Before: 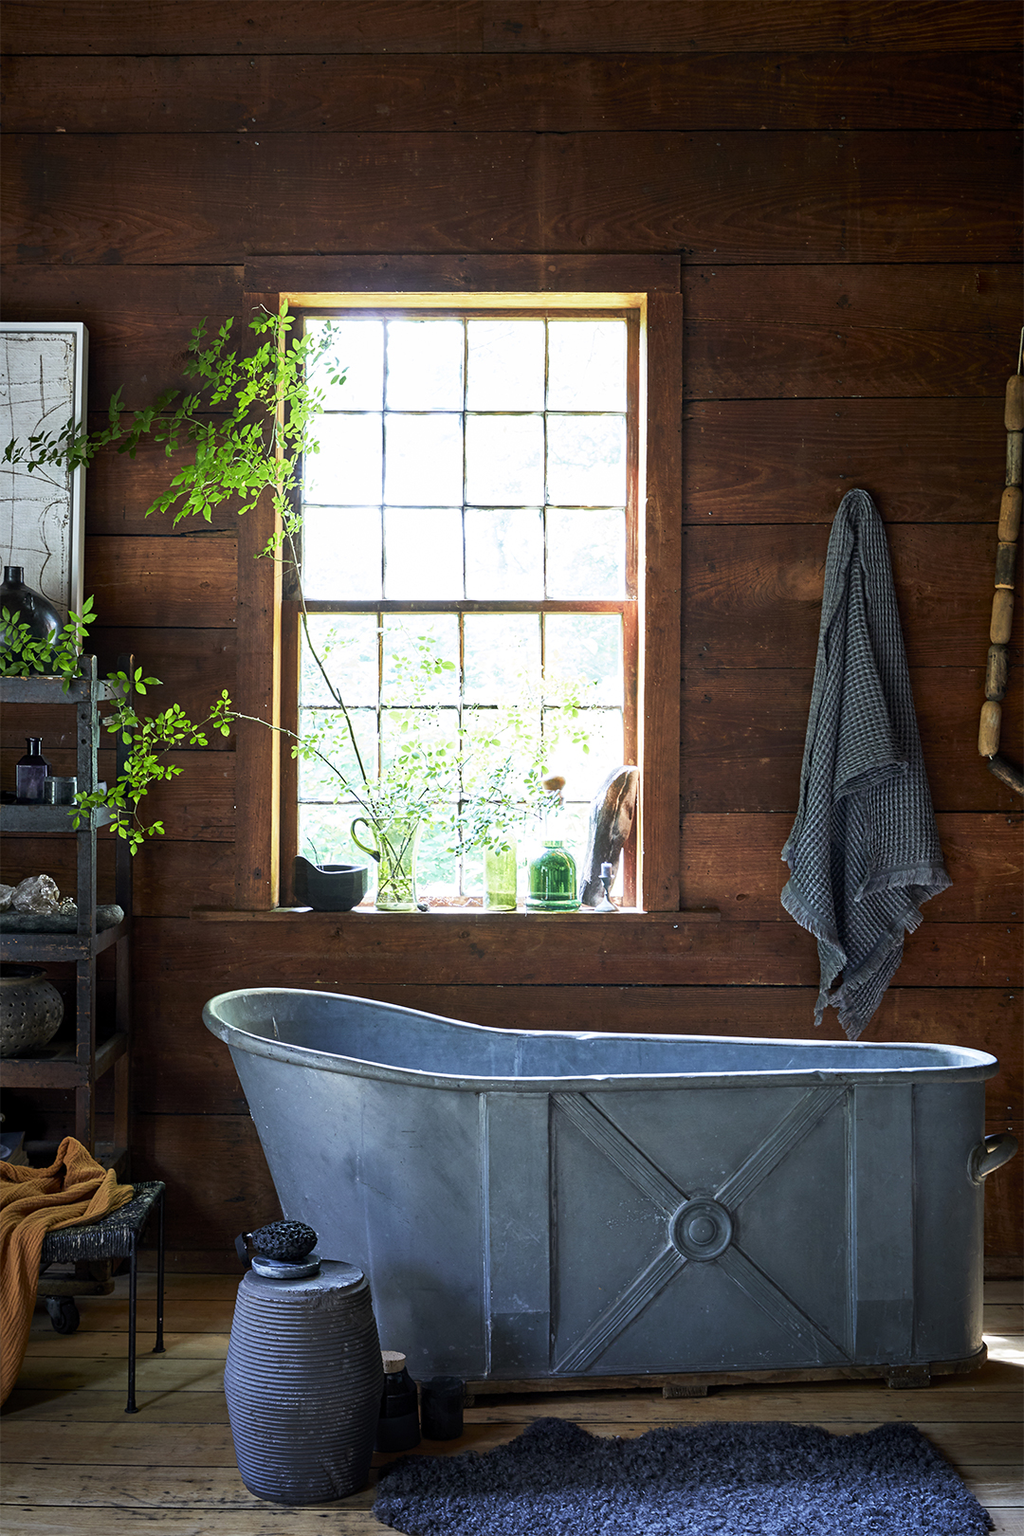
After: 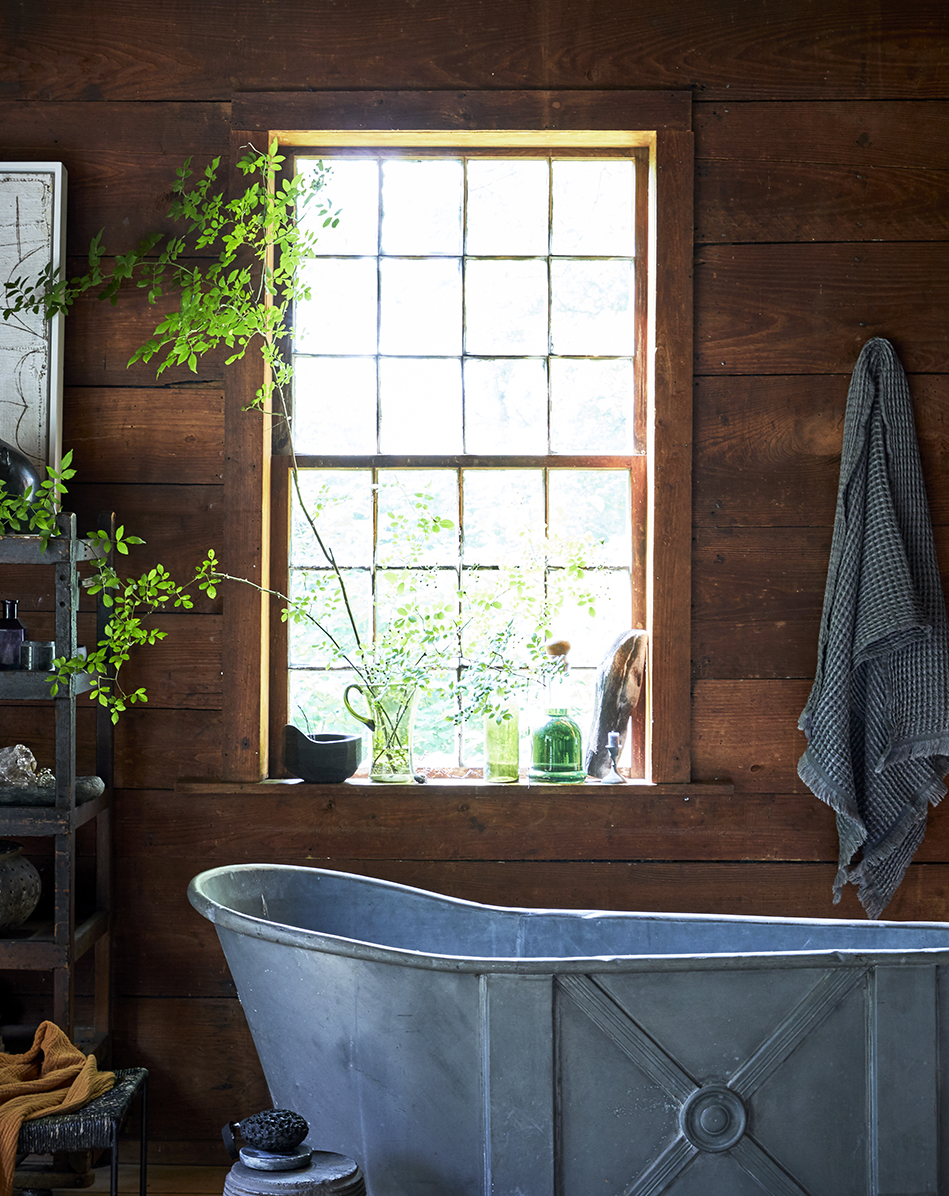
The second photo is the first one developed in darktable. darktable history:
crop and rotate: left 2.41%, top 11.015%, right 9.671%, bottom 15.11%
